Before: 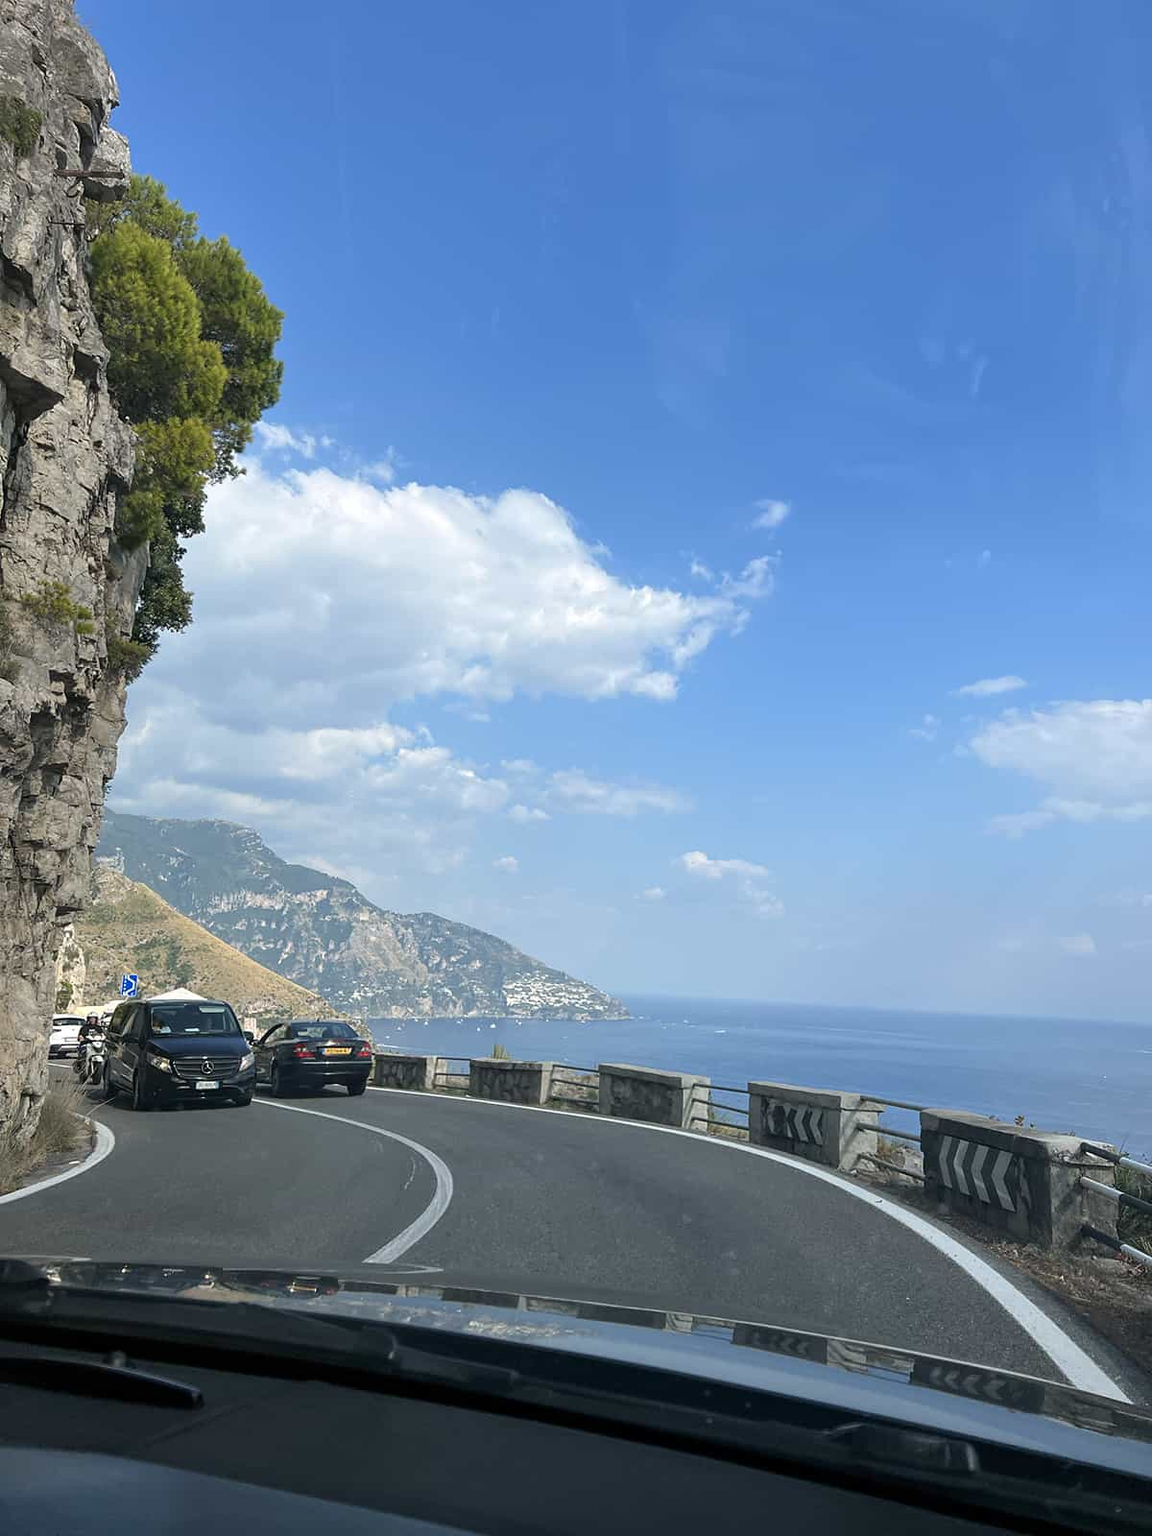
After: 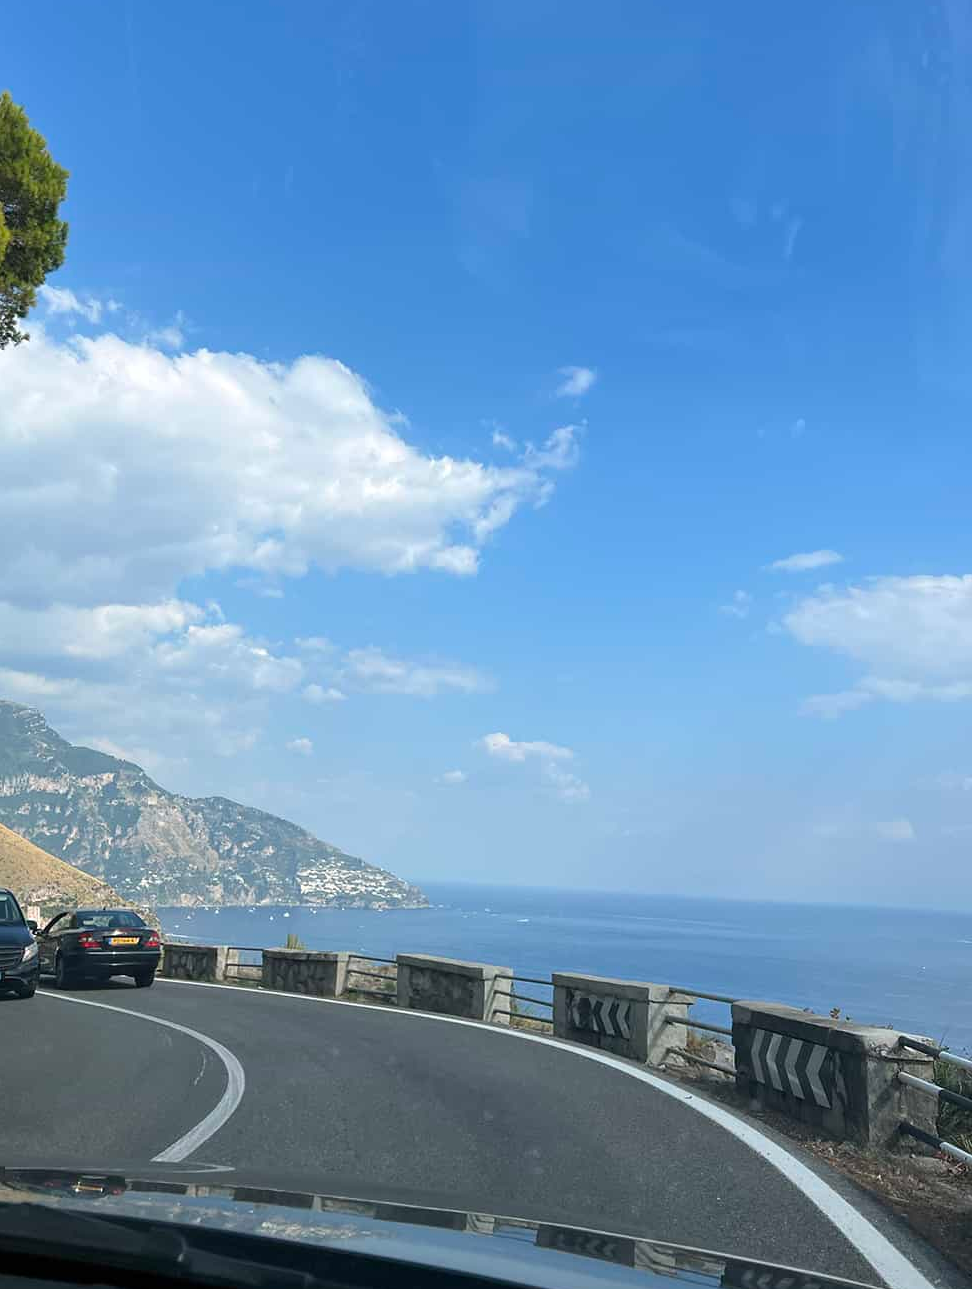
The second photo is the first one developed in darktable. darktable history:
crop: left 18.992%, top 9.687%, right 0%, bottom 9.75%
